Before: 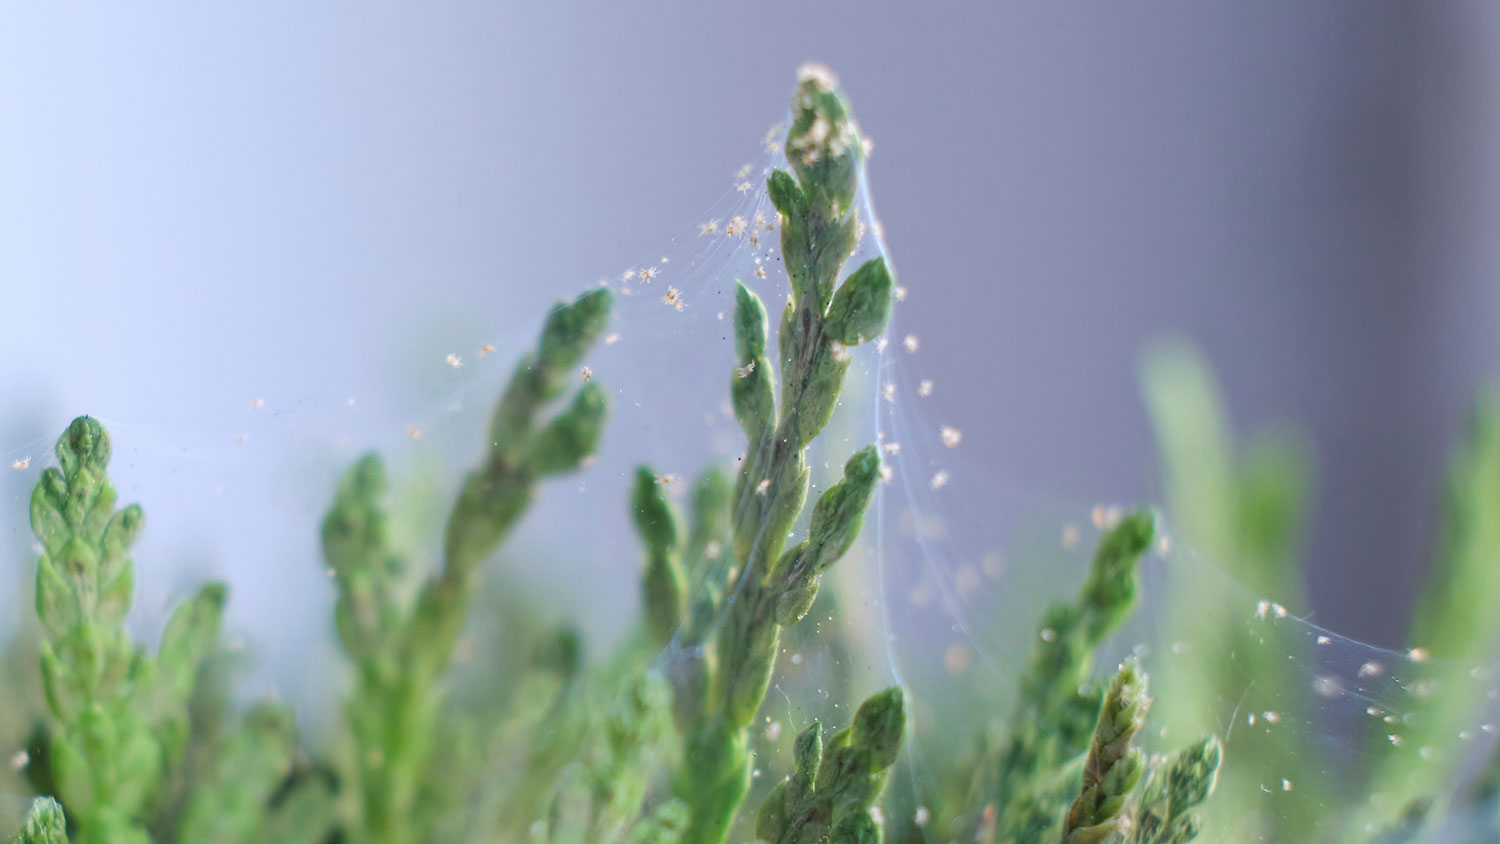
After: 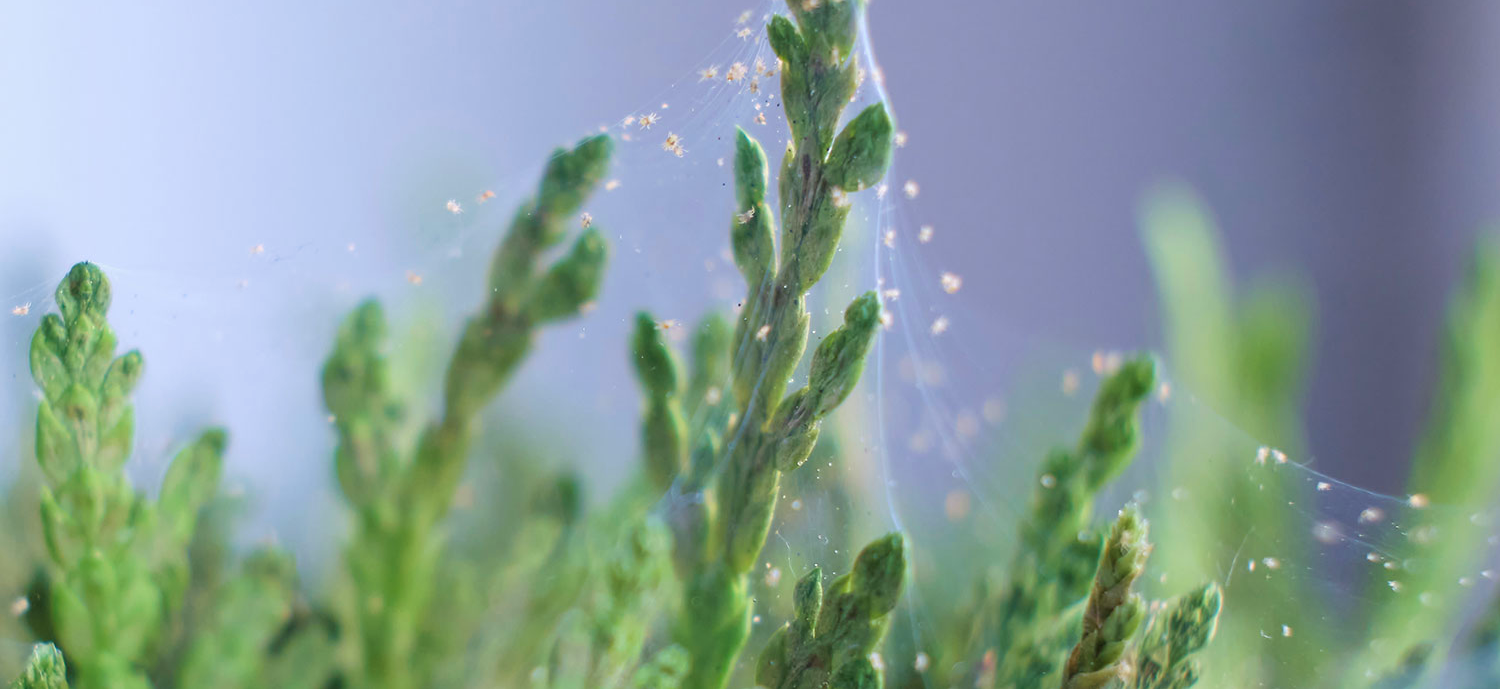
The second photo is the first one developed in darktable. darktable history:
crop and rotate: top 18.318%
velvia: on, module defaults
color calibration: illuminant same as pipeline (D50), adaptation XYZ, x 0.346, y 0.358, temperature 5005.93 K
